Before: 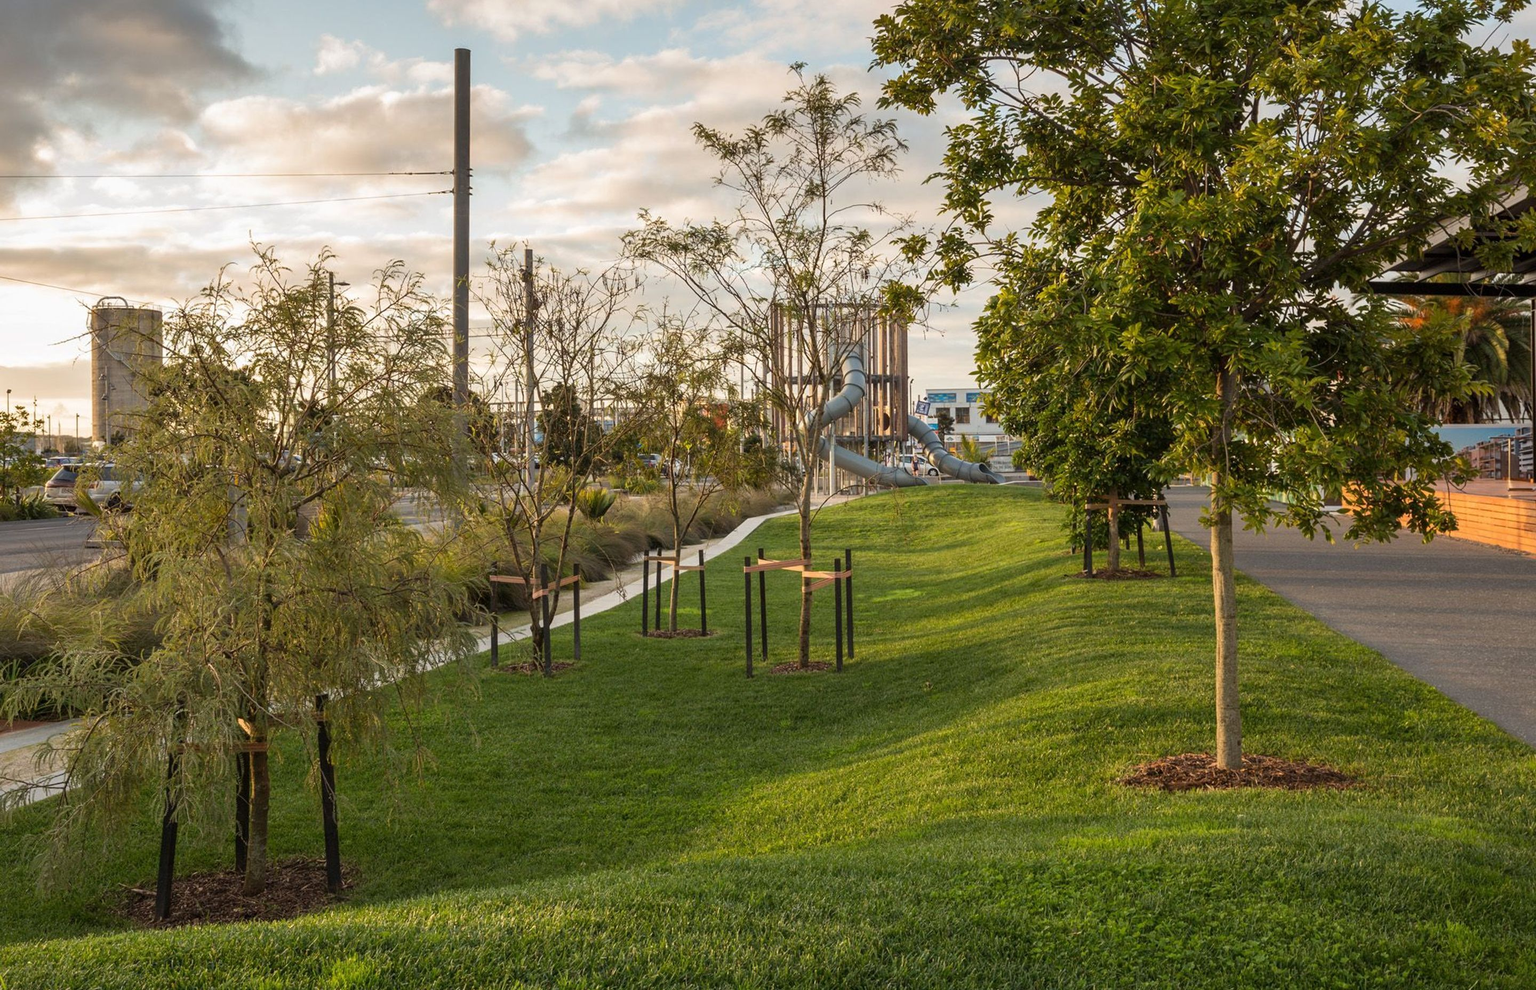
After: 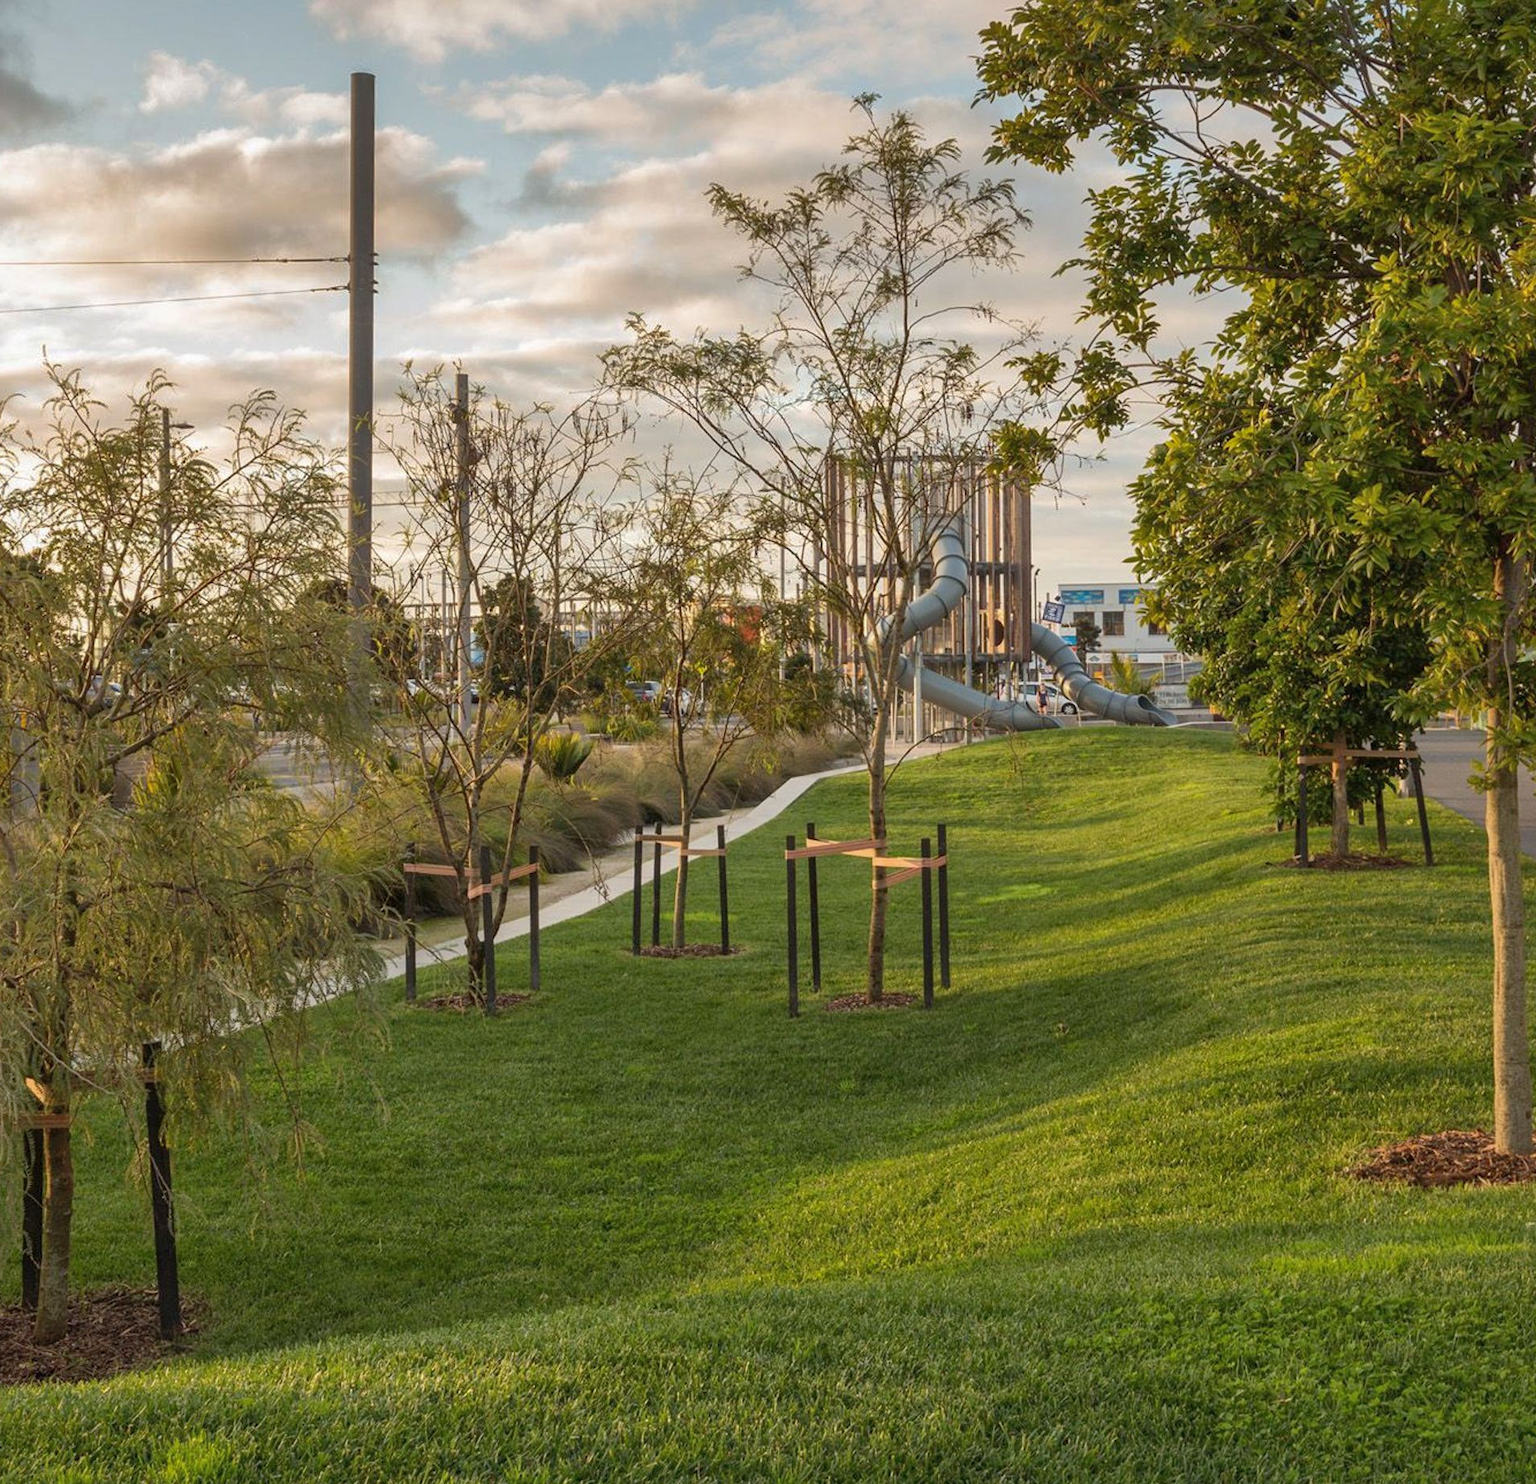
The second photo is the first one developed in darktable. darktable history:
crop and rotate: left 14.385%, right 18.948%
shadows and highlights: on, module defaults
